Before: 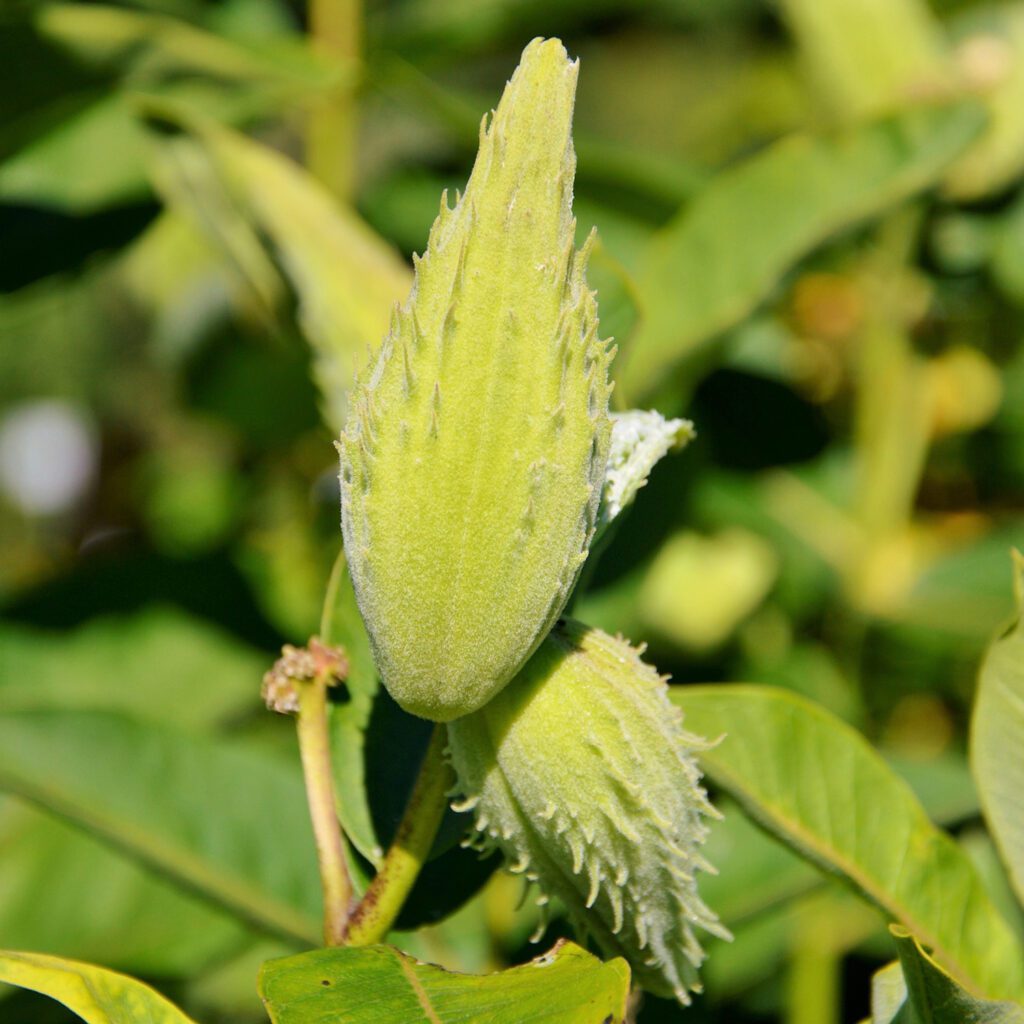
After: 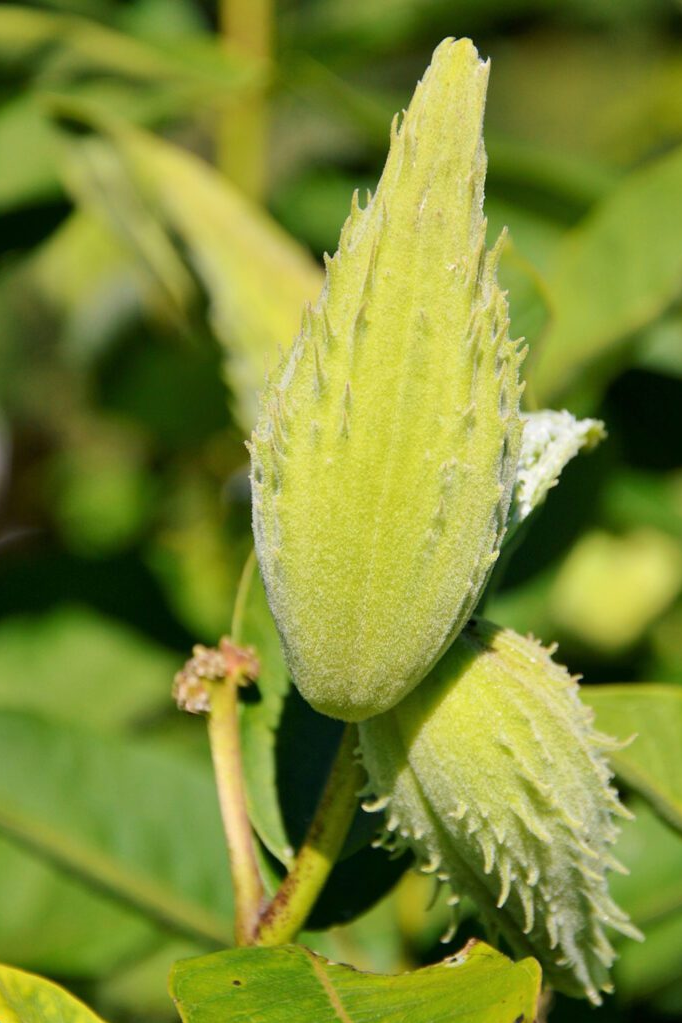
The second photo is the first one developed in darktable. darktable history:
exposure: exposure 0.02 EV, compensate highlight preservation false
crop and rotate: left 8.786%, right 24.548%
